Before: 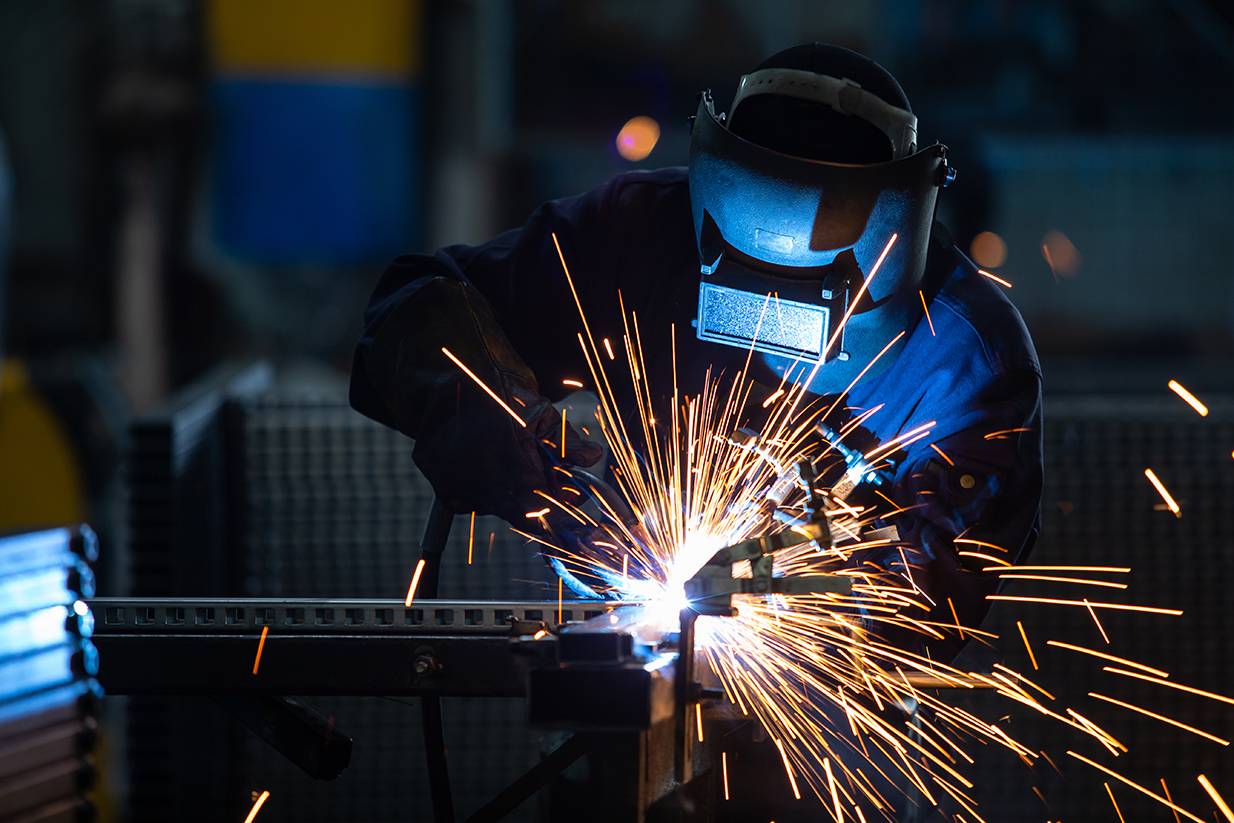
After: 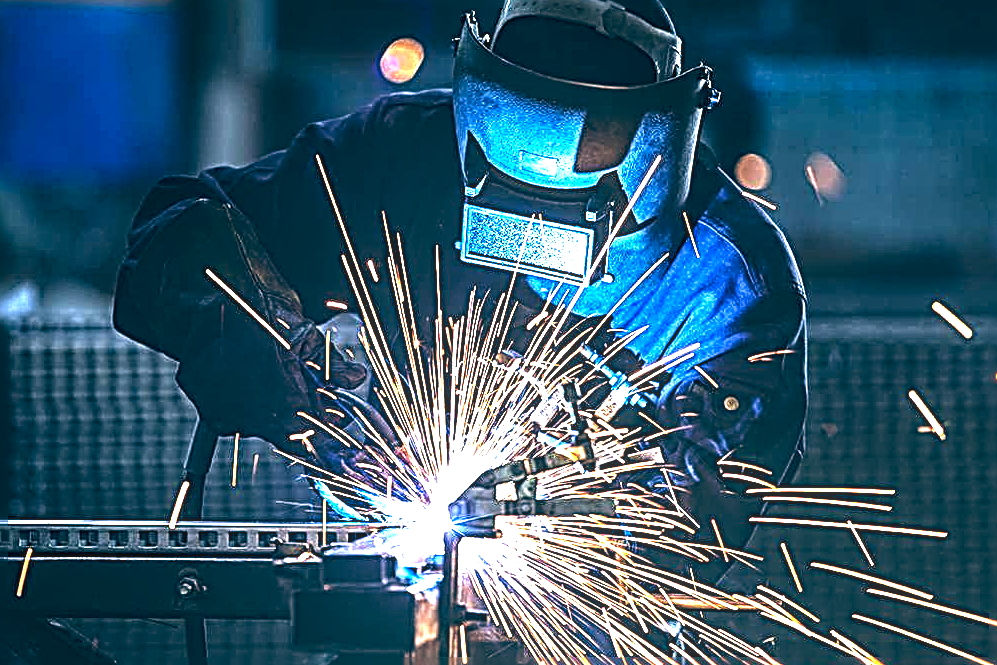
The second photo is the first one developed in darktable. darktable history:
color balance: lift [1.016, 0.983, 1, 1.017], gamma [0.958, 1, 1, 1], gain [0.981, 1.007, 0.993, 1.002], input saturation 118.26%, contrast 13.43%, contrast fulcrum 21.62%, output saturation 82.76%
crop: left 19.159%, top 9.58%, bottom 9.58%
local contrast: highlights 61%, detail 143%, midtone range 0.428
white balance: red 0.967, blue 1.119, emerald 0.756
contrast equalizer: y [[0.524, 0.538, 0.547, 0.548, 0.538, 0.524], [0.5 ×6], [0.5 ×6], [0 ×6], [0 ×6]]
sharpen: radius 3.158, amount 1.731
exposure: black level correction 0, exposure 1.3 EV, compensate highlight preservation false
